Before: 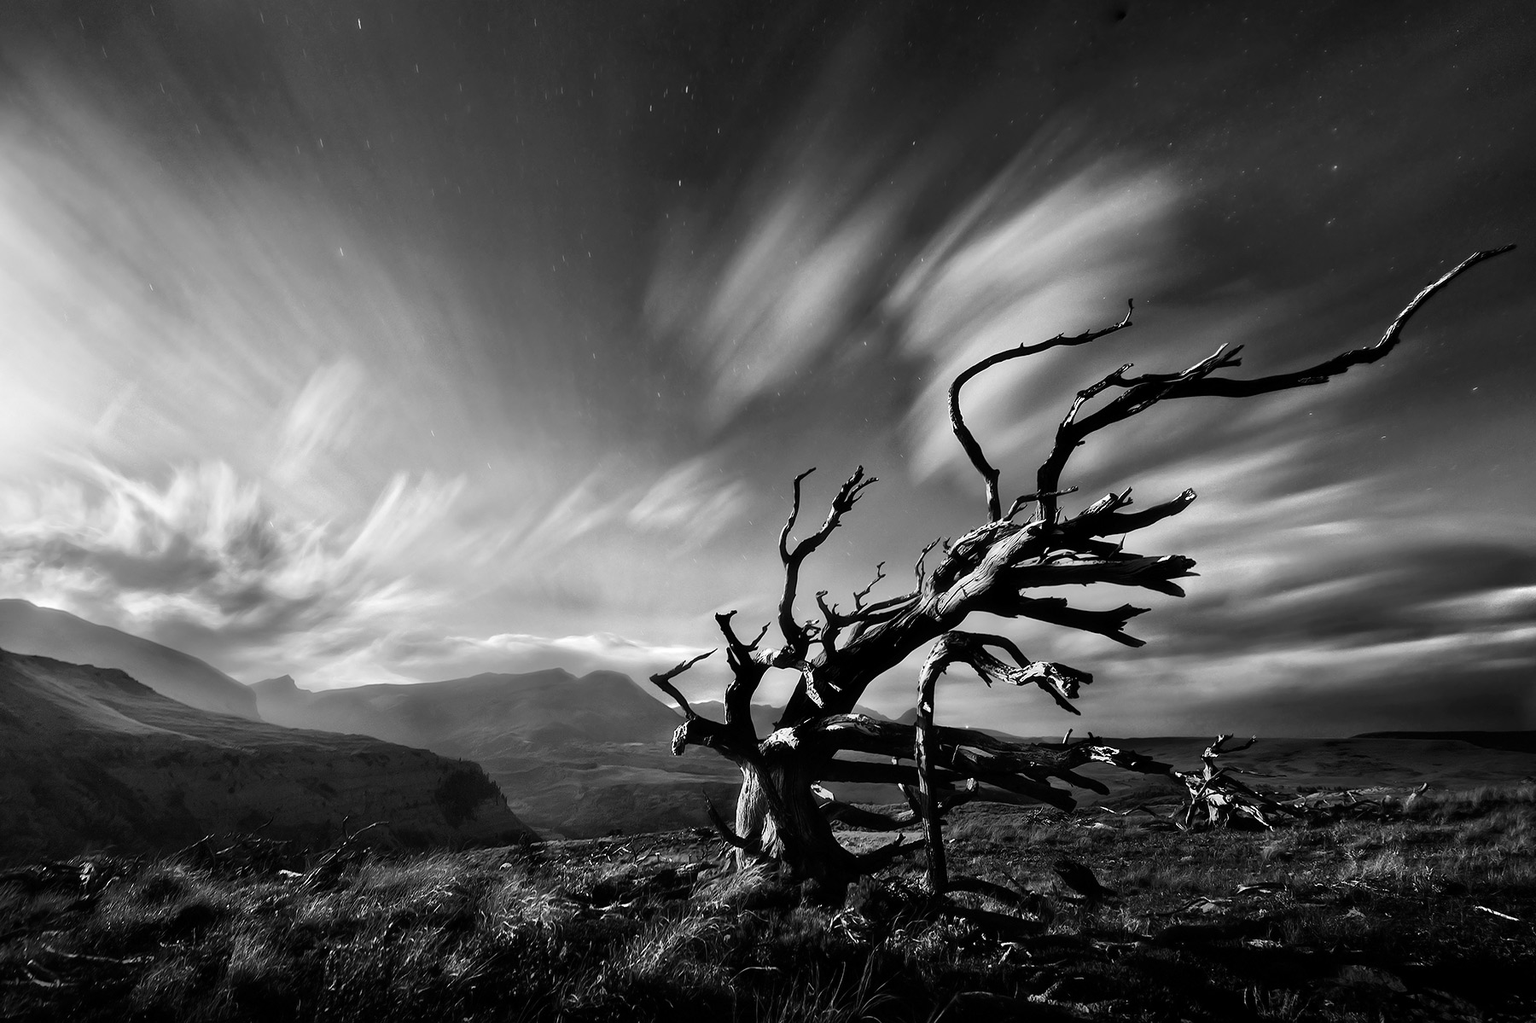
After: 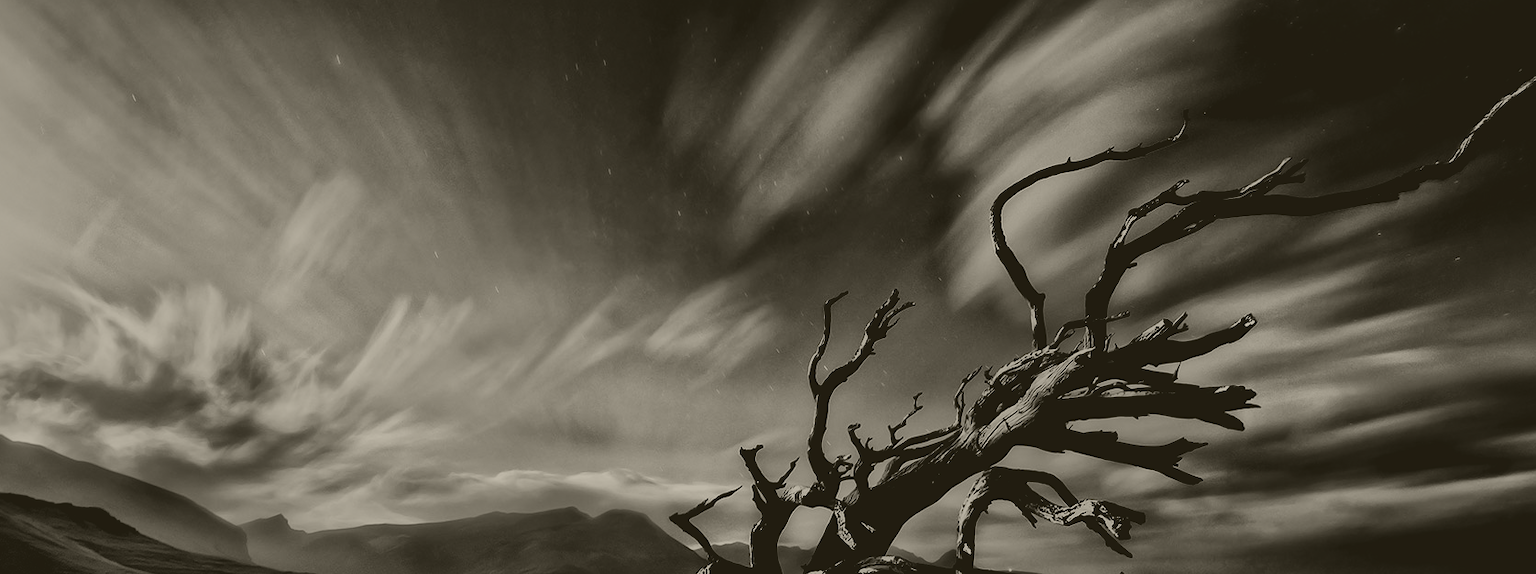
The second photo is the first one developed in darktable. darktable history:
exposure: black level correction 0.01, exposure 0.011 EV, compensate highlight preservation false
crop: left 1.744%, top 19.225%, right 5.069%, bottom 28.357%
colorize: hue 41.44°, saturation 22%, source mix 60%, lightness 10.61%
white balance: red 0.986, blue 1.01
contrast brightness saturation: contrast 0.2, brightness 0.2, saturation 0.8
local contrast: mode bilateral grid, contrast 20, coarseness 19, detail 163%, midtone range 0.2
levels: mode automatic, black 8.58%, gray 59.42%, levels [0, 0.445, 1]
